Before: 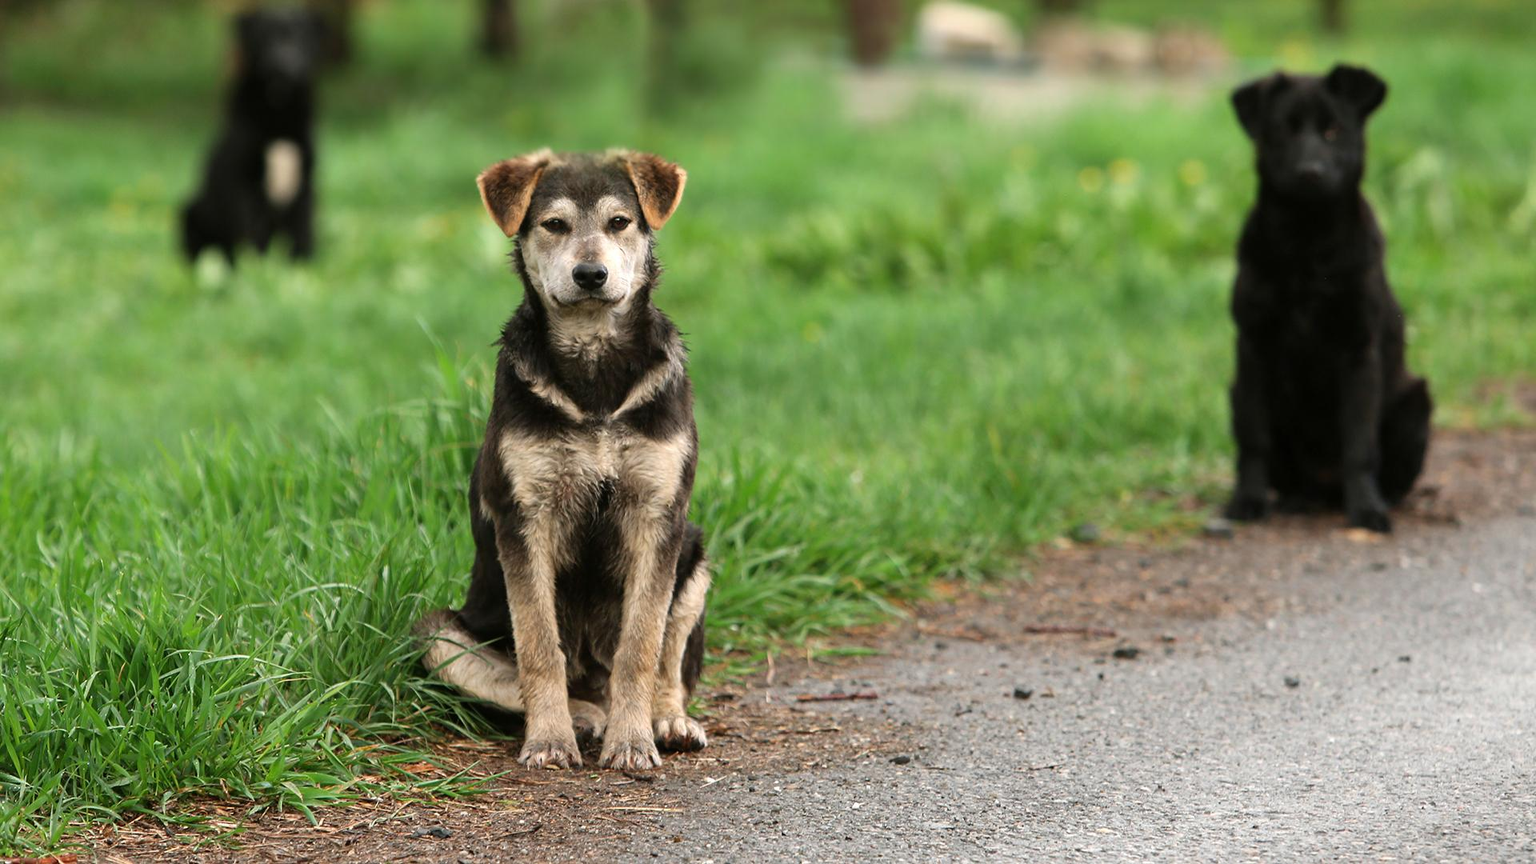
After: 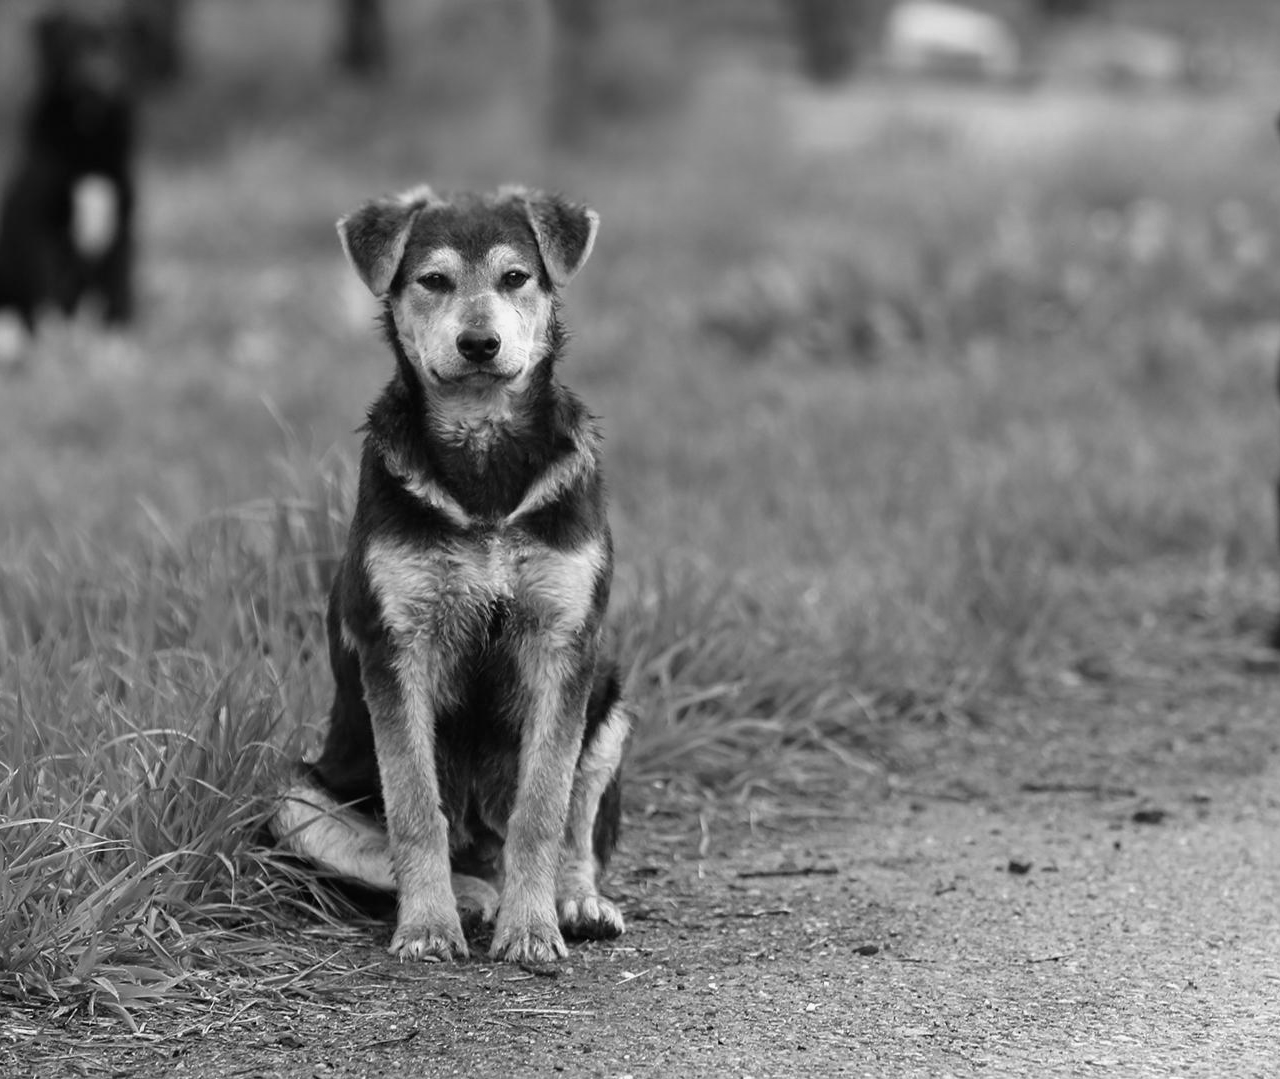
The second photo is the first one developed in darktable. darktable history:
monochrome: a -11.7, b 1.62, size 0.5, highlights 0.38
crop and rotate: left 13.537%, right 19.796%
color balance rgb: shadows lift › hue 87.51°, highlights gain › chroma 3.21%, highlights gain › hue 55.1°, global offset › chroma 0.15%, global offset › hue 253.66°, linear chroma grading › global chroma 0.5%
